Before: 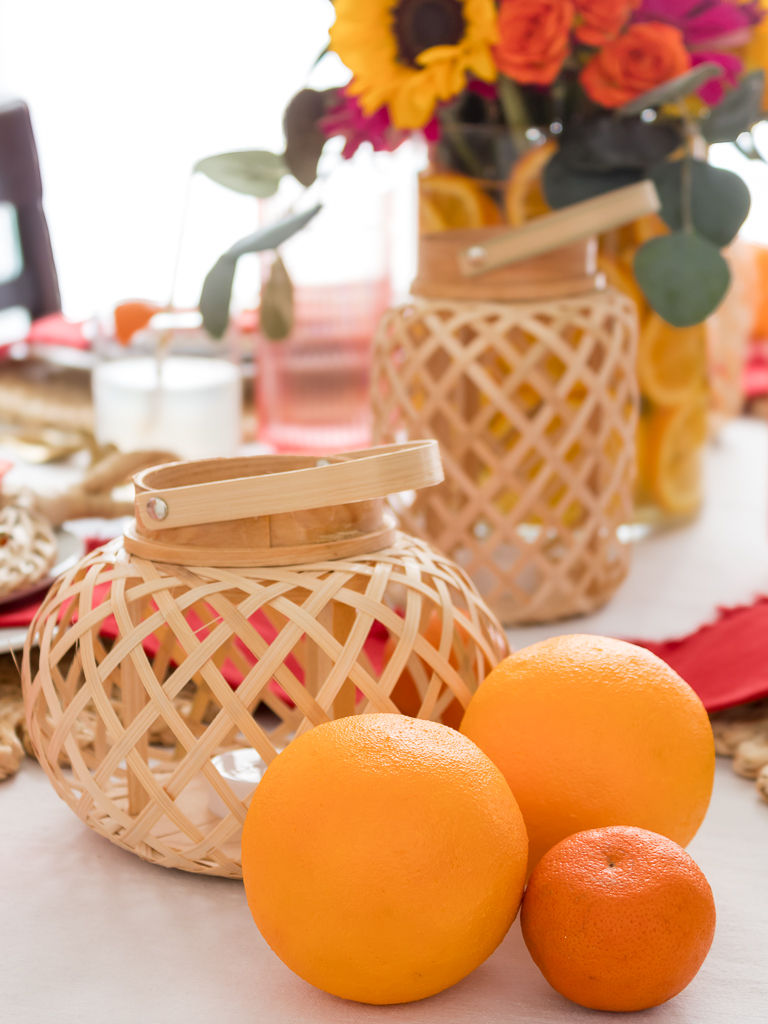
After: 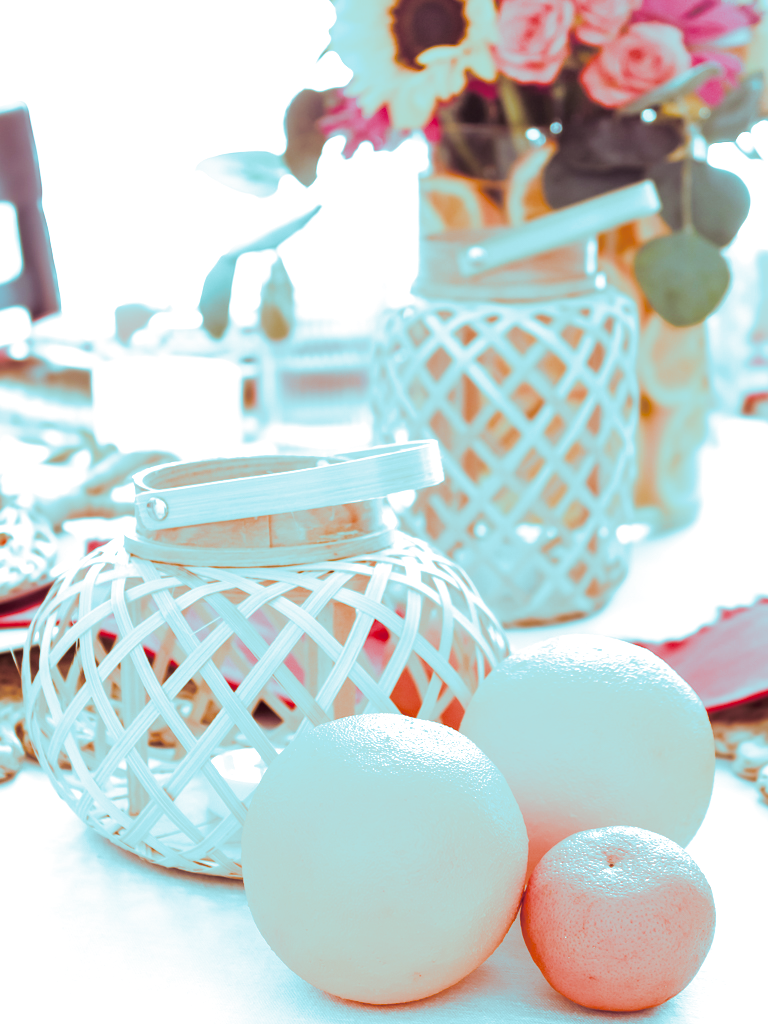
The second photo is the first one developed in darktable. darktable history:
tone curve: curves: ch0 [(0, 0) (0.003, 0.019) (0.011, 0.022) (0.025, 0.03) (0.044, 0.049) (0.069, 0.08) (0.1, 0.111) (0.136, 0.144) (0.177, 0.189) (0.224, 0.23) (0.277, 0.285) (0.335, 0.356) (0.399, 0.428) (0.468, 0.511) (0.543, 0.597) (0.623, 0.682) (0.709, 0.773) (0.801, 0.865) (0.898, 0.945) (1, 1)], preserve colors none
split-toning: shadows › hue 327.6°, highlights › hue 198°, highlights › saturation 0.55, balance -21.25, compress 0%
exposure: exposure 0.74 EV, compensate highlight preservation false
